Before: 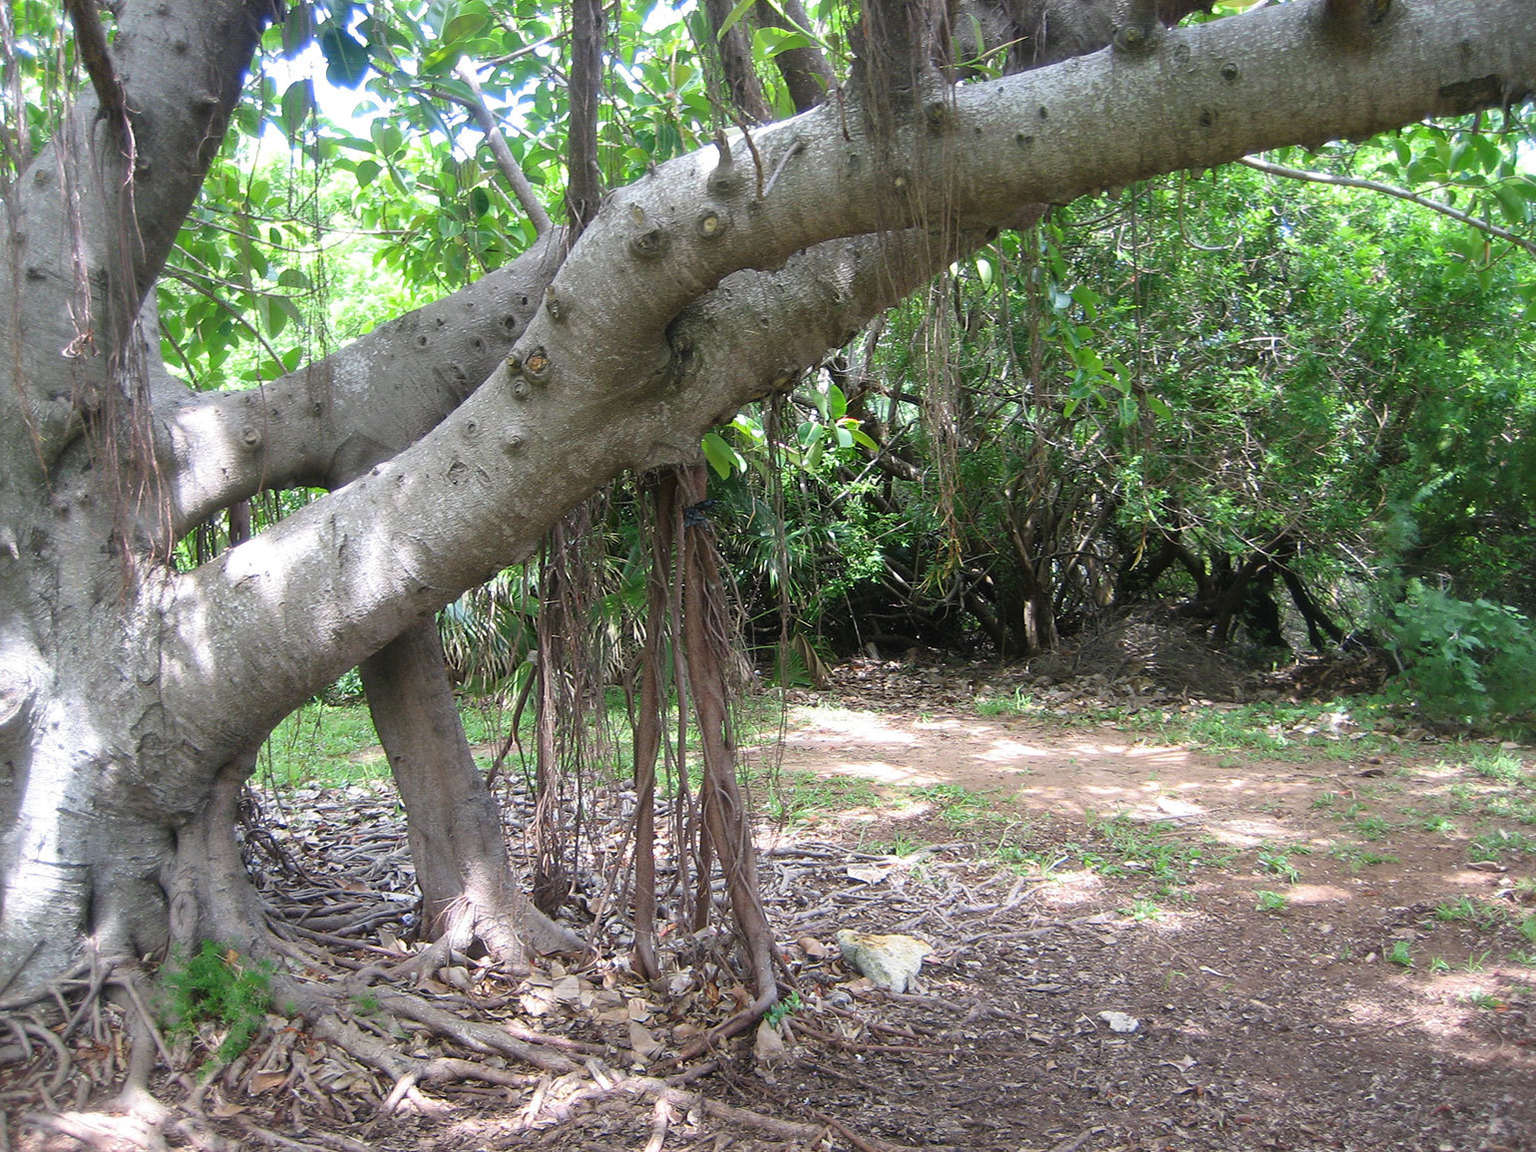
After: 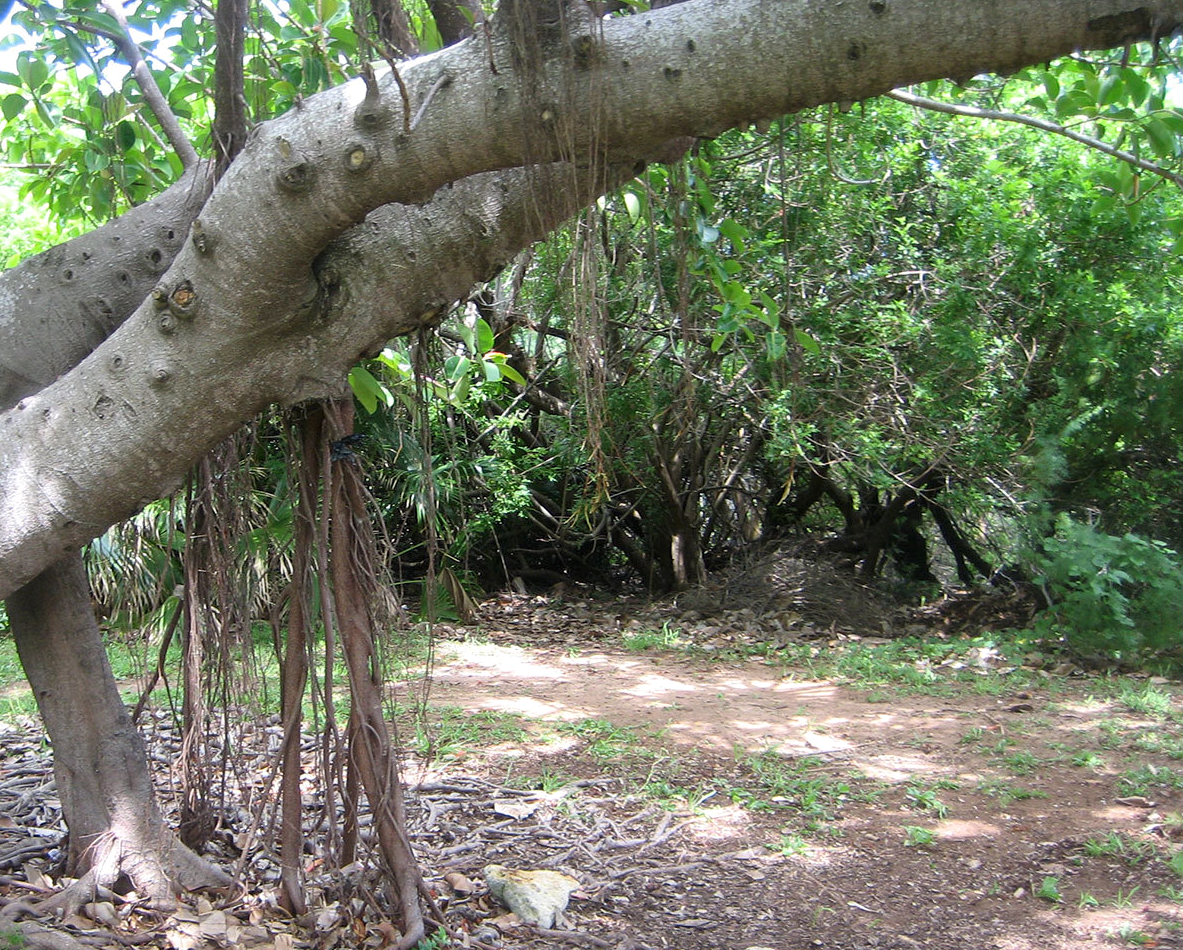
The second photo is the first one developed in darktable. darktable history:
crop: left 23.095%, top 5.827%, bottom 11.854%
local contrast: mode bilateral grid, contrast 20, coarseness 50, detail 120%, midtone range 0.2
